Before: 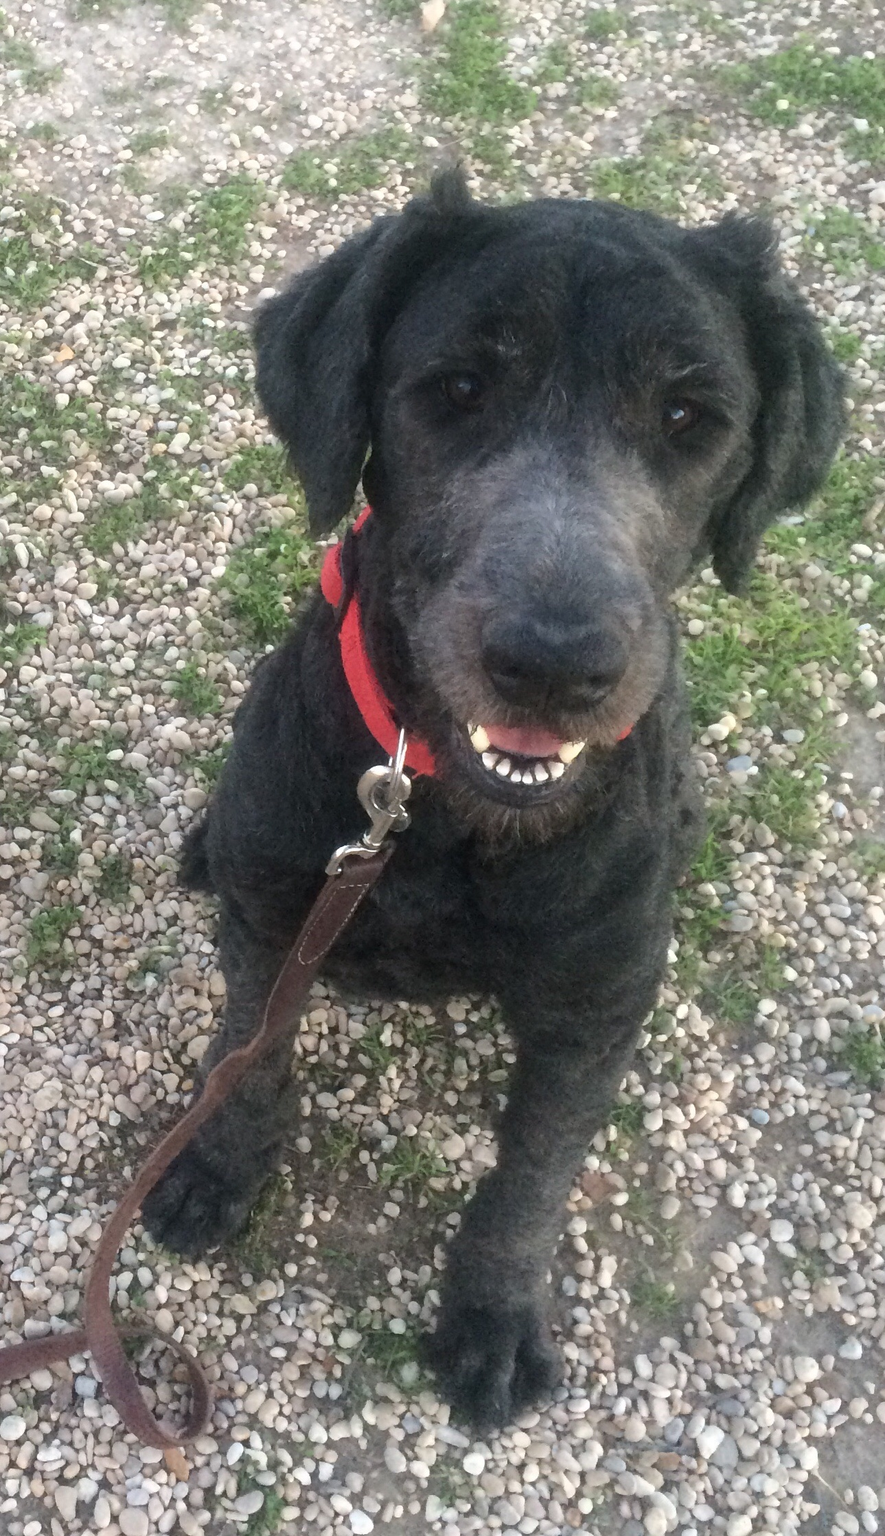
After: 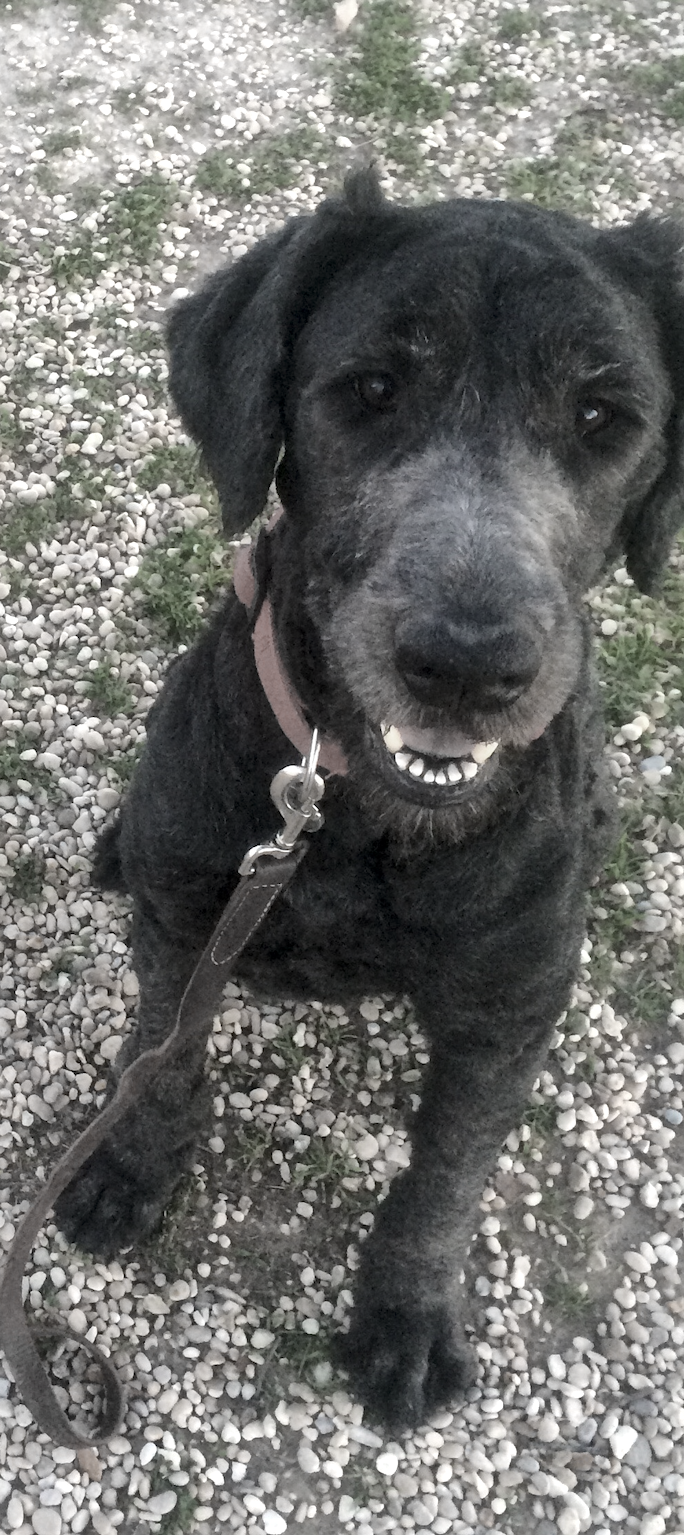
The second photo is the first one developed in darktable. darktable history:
crop: left 9.874%, right 12.778%
local contrast: mode bilateral grid, contrast 25, coarseness 60, detail 151%, midtone range 0.2
color zones: curves: ch0 [(0, 0.487) (0.241, 0.395) (0.434, 0.373) (0.658, 0.412) (0.838, 0.487)]; ch1 [(0, 0) (0.053, 0.053) (0.211, 0.202) (0.579, 0.259) (0.781, 0.241)]
